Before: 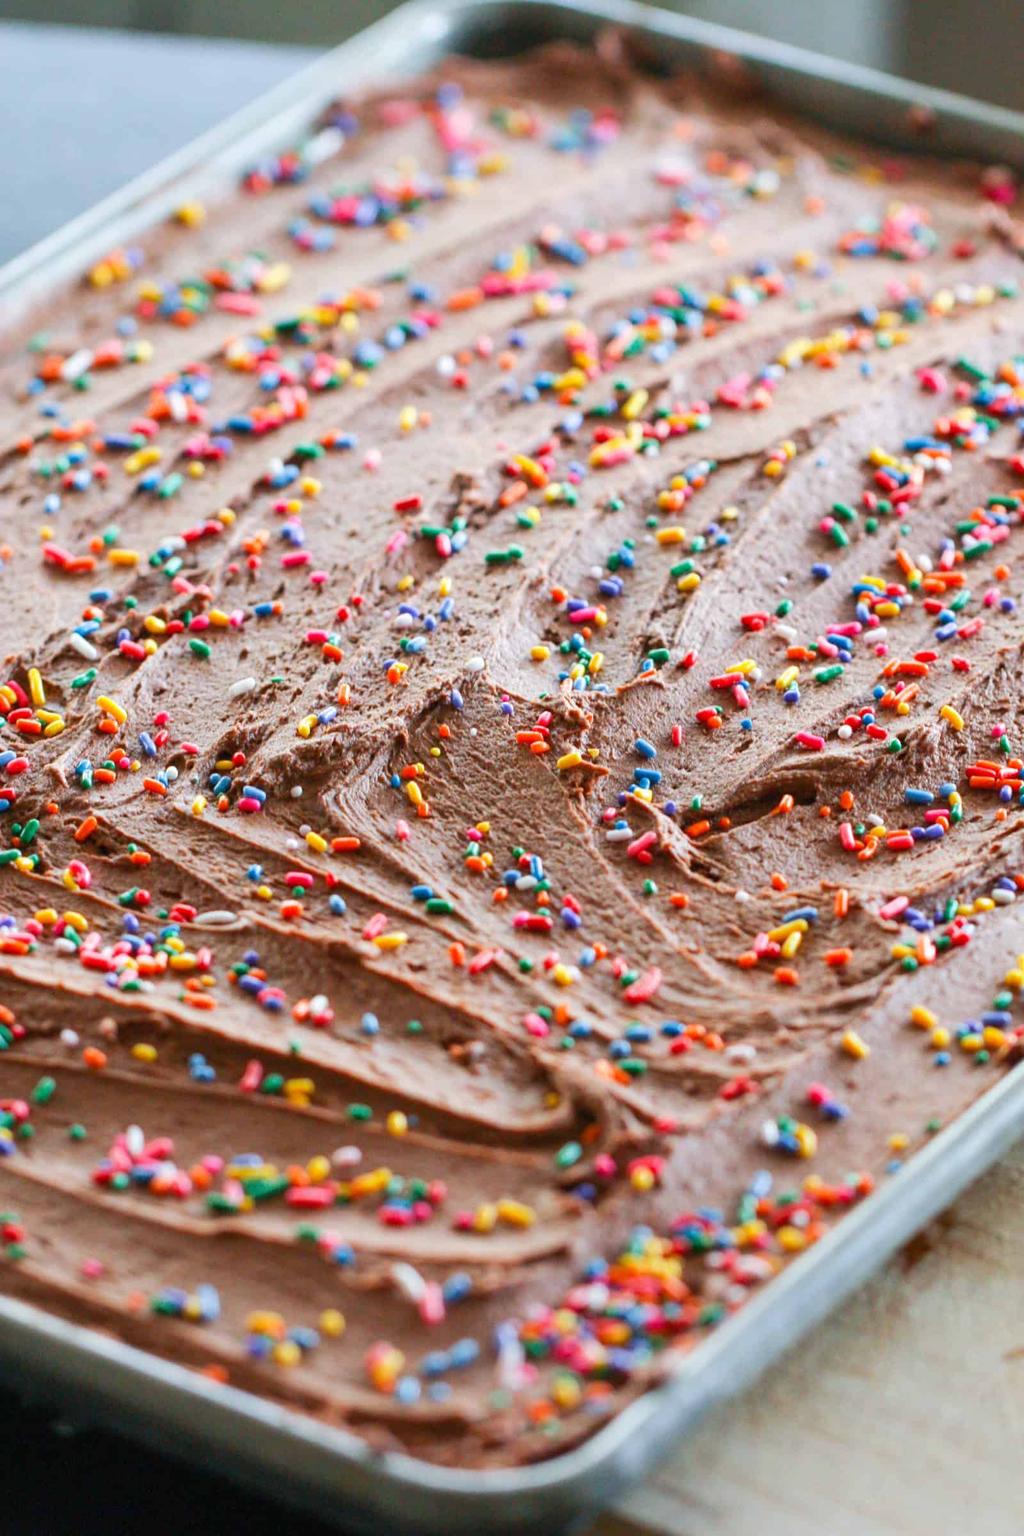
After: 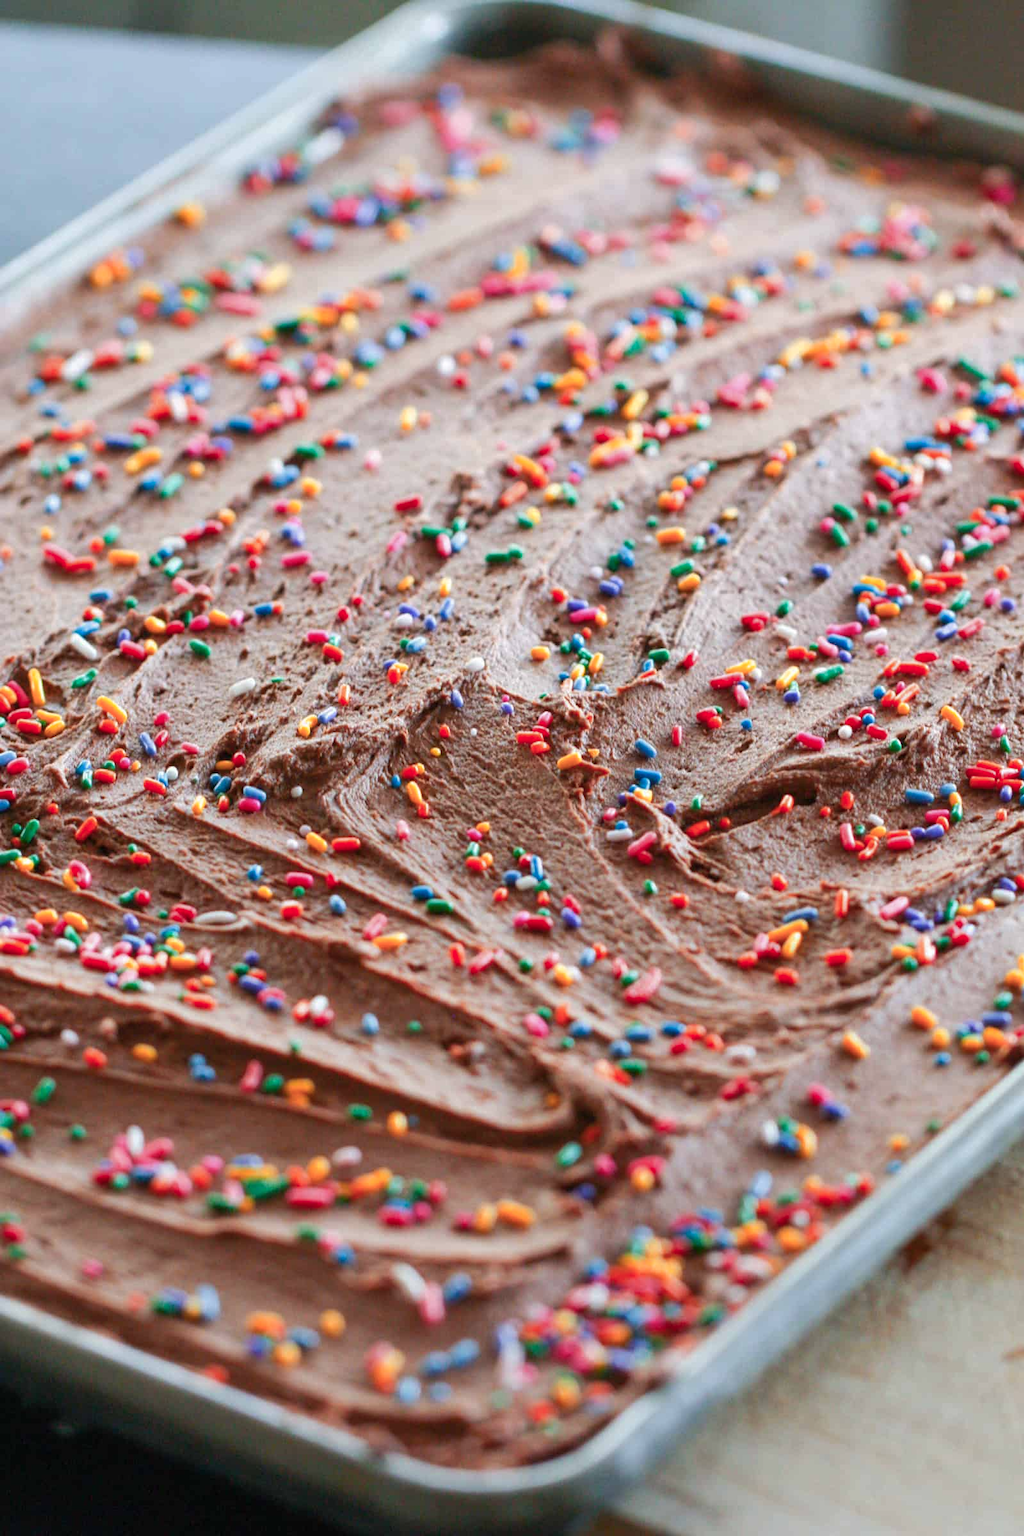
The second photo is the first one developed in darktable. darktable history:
color zones: curves: ch1 [(0, 0.469) (0.072, 0.457) (0.243, 0.494) (0.429, 0.5) (0.571, 0.5) (0.714, 0.5) (0.857, 0.5) (1, 0.469)]; ch2 [(0, 0.499) (0.143, 0.467) (0.242, 0.436) (0.429, 0.493) (0.571, 0.5) (0.714, 0.5) (0.857, 0.5) (1, 0.499)], mix 24.08%
tone curve: curves: ch0 [(0, 0) (0.915, 0.89) (1, 1)], color space Lab, independent channels, preserve colors none
